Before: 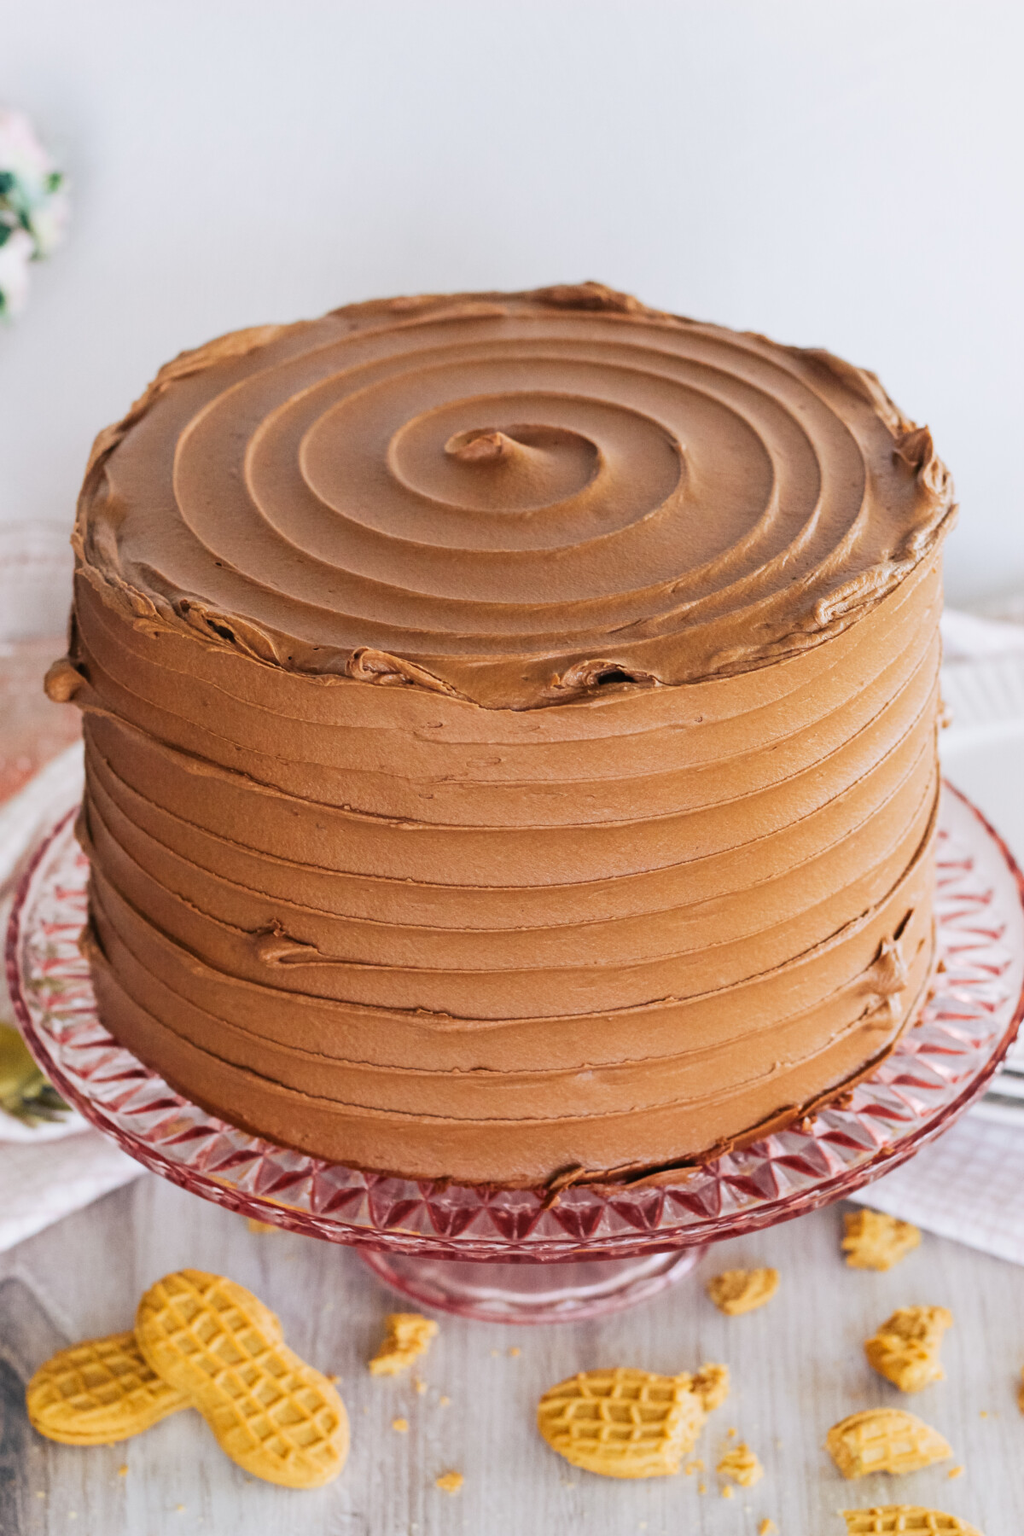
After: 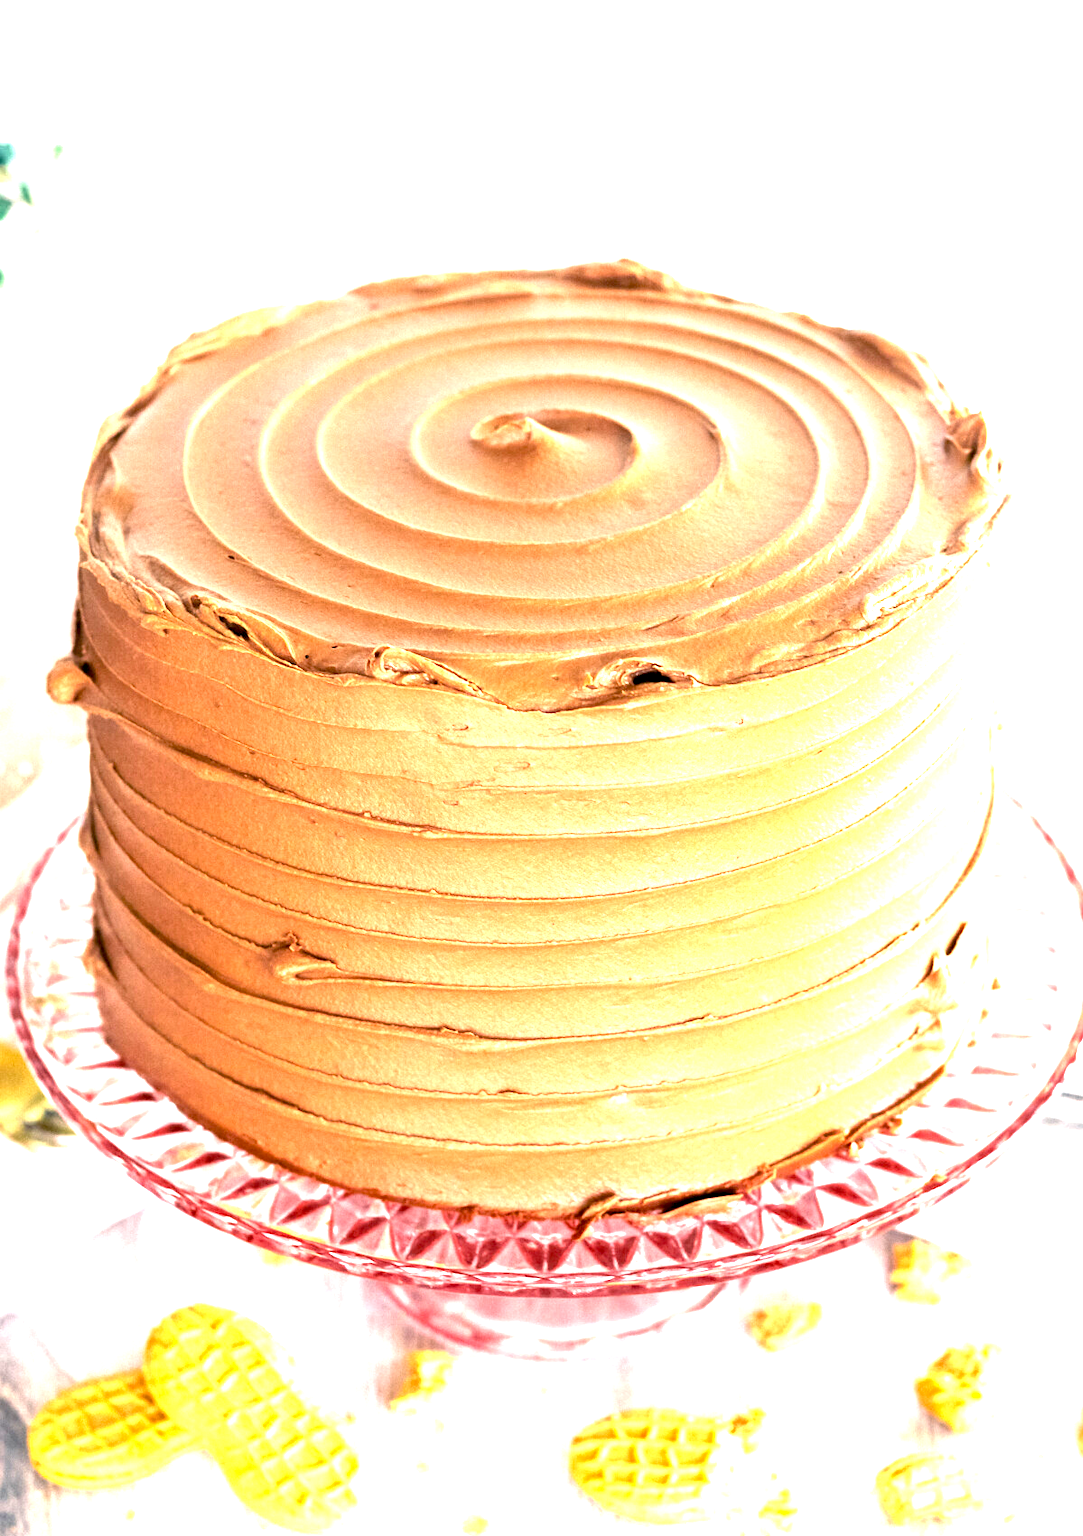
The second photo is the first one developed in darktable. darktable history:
crop and rotate: top 2.479%, bottom 3.018%
white balance: emerald 1
exposure: black level correction 0.005, exposure 2.084 EV, compensate highlight preservation false
